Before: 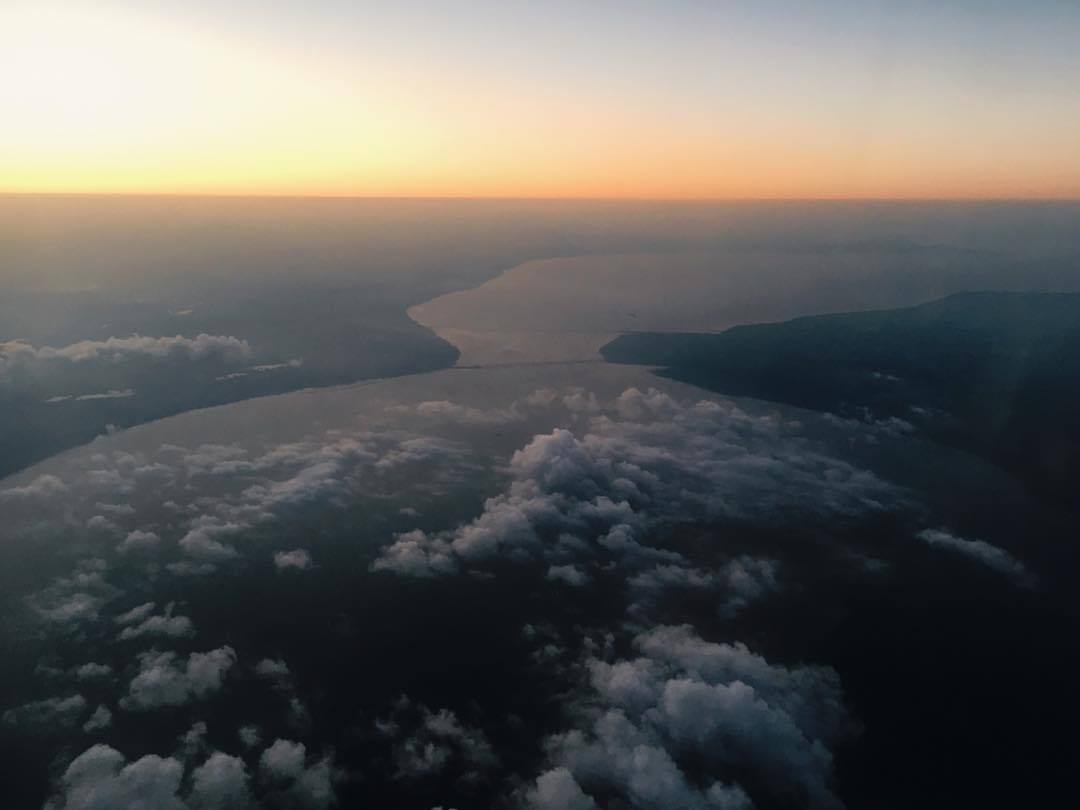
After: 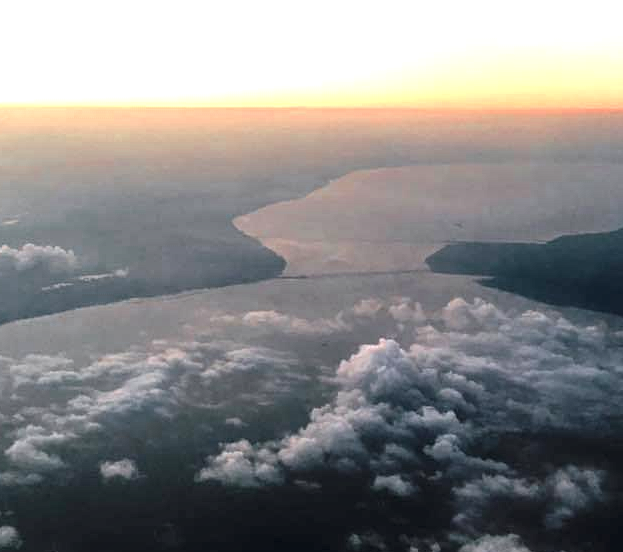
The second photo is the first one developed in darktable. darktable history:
local contrast: highlights 60%, shadows 60%, detail 160%
exposure: black level correction 0, exposure 1.015 EV, compensate exposure bias true, compensate highlight preservation false
crop: left 16.202%, top 11.208%, right 26.045%, bottom 20.557%
color zones: curves: ch0 [(0, 0.466) (0.128, 0.466) (0.25, 0.5) (0.375, 0.456) (0.5, 0.5) (0.625, 0.5) (0.737, 0.652) (0.875, 0.5)]; ch1 [(0, 0.603) (0.125, 0.618) (0.261, 0.348) (0.372, 0.353) (0.497, 0.363) (0.611, 0.45) (0.731, 0.427) (0.875, 0.518) (0.998, 0.652)]; ch2 [(0, 0.559) (0.125, 0.451) (0.253, 0.564) (0.37, 0.578) (0.5, 0.466) (0.625, 0.471) (0.731, 0.471) (0.88, 0.485)]
